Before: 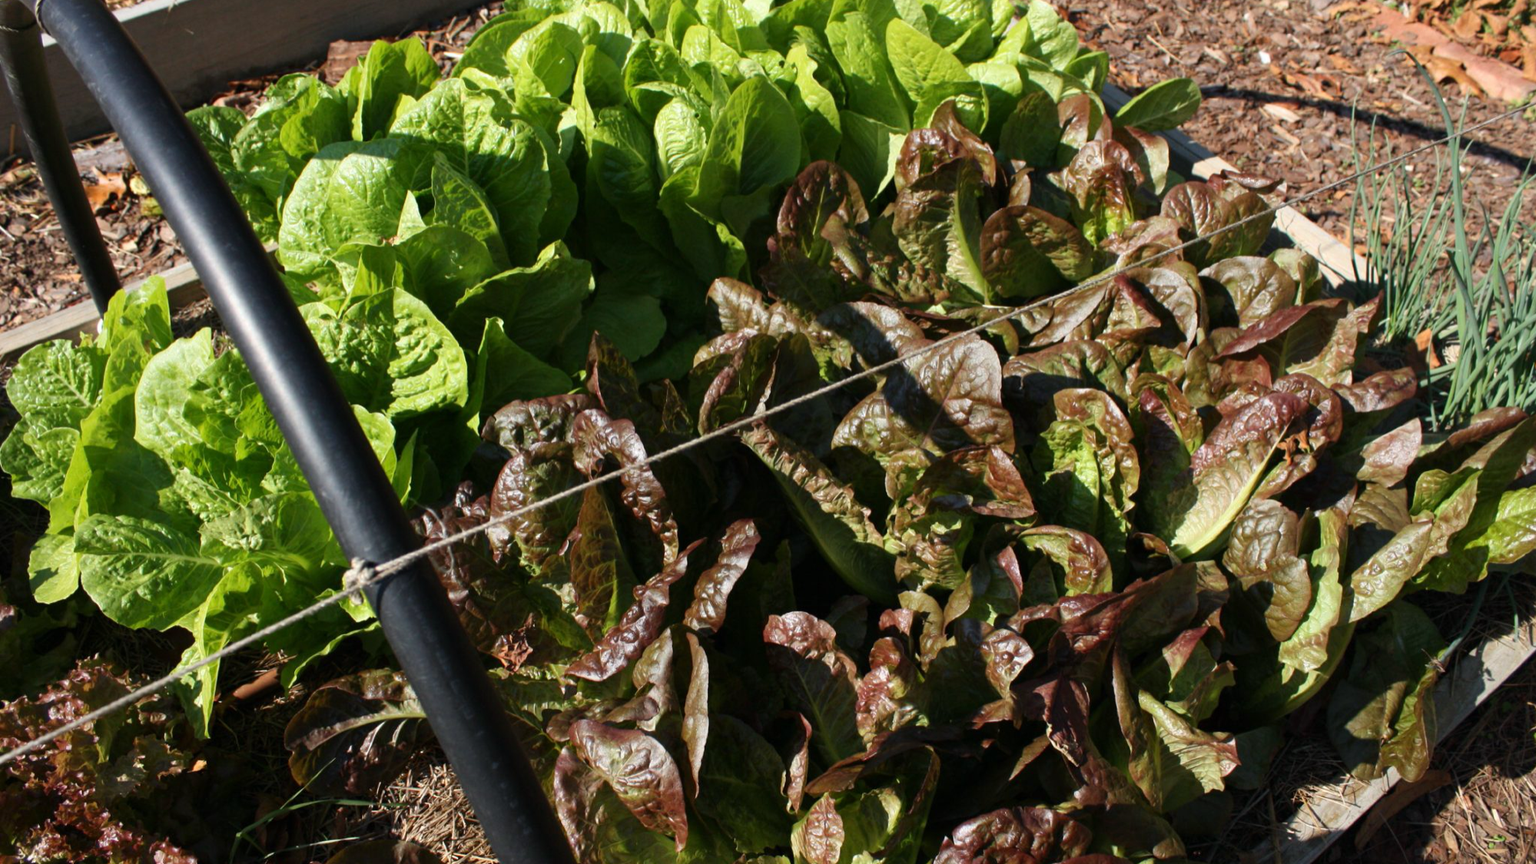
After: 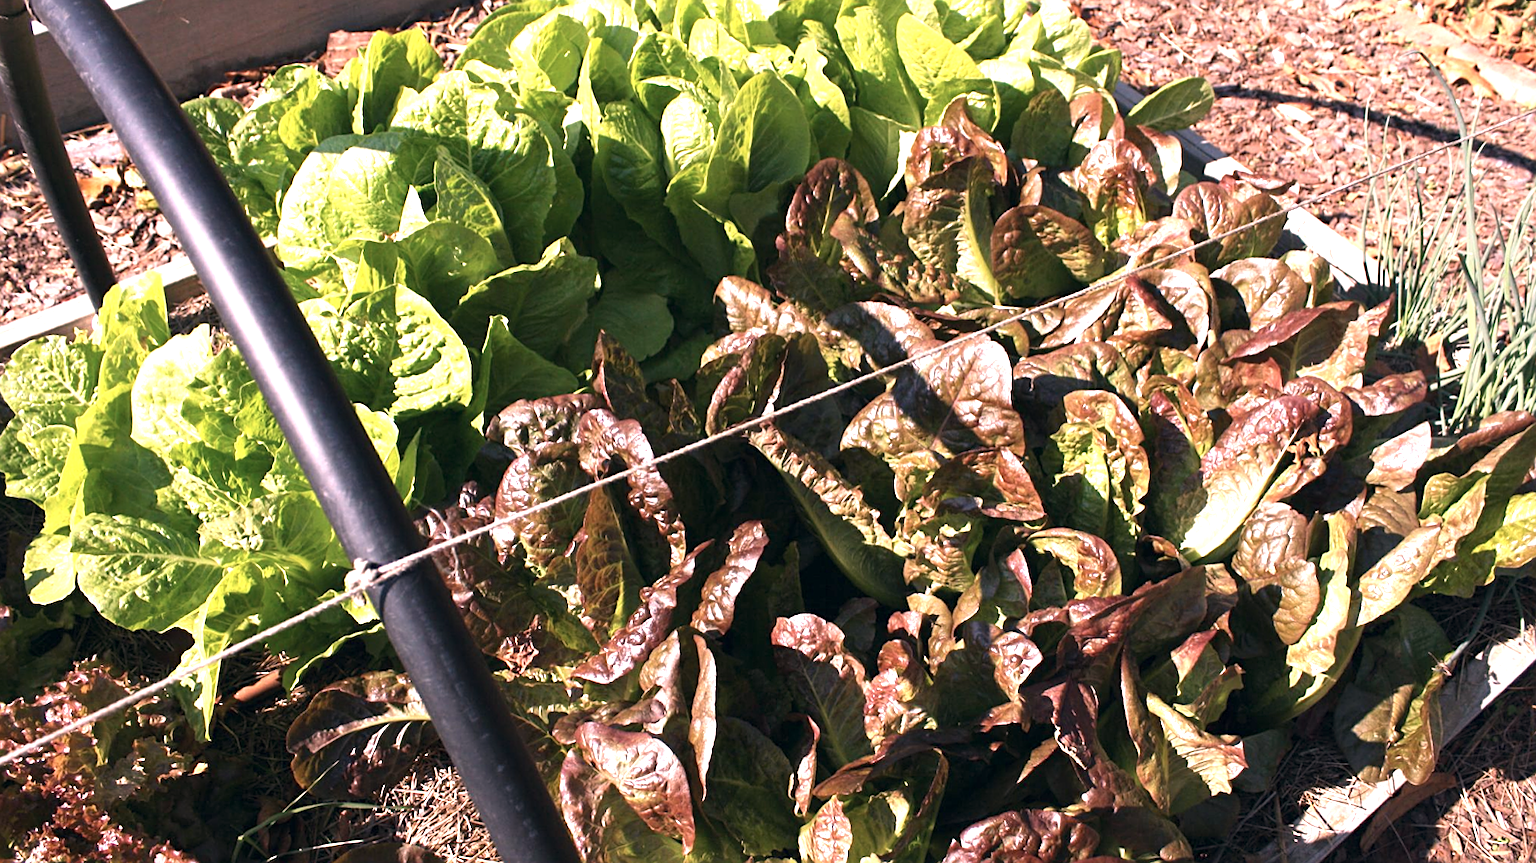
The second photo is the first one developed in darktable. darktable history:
exposure: black level correction 0, exposure 1.1 EV, compensate exposure bias true, compensate highlight preservation false
color correction: highlights a* 2.75, highlights b* 5, shadows a* -2.04, shadows b* -4.84, saturation 0.8
rotate and perspective: rotation 0.174°, lens shift (vertical) 0.013, lens shift (horizontal) 0.019, shear 0.001, automatic cropping original format, crop left 0.007, crop right 0.991, crop top 0.016, crop bottom 0.997
sharpen: on, module defaults
white balance: red 1.188, blue 1.11
